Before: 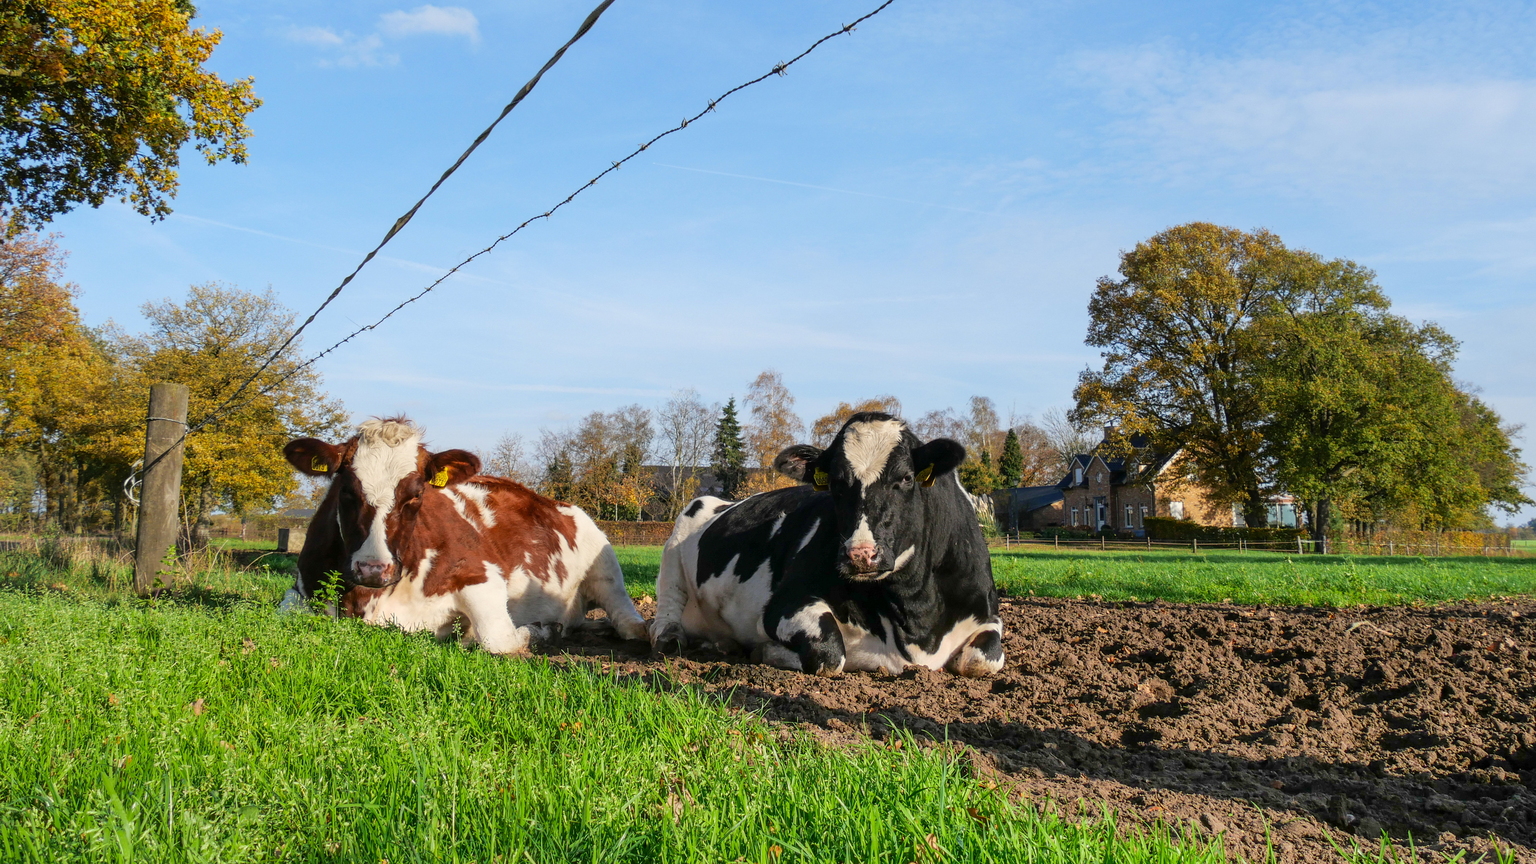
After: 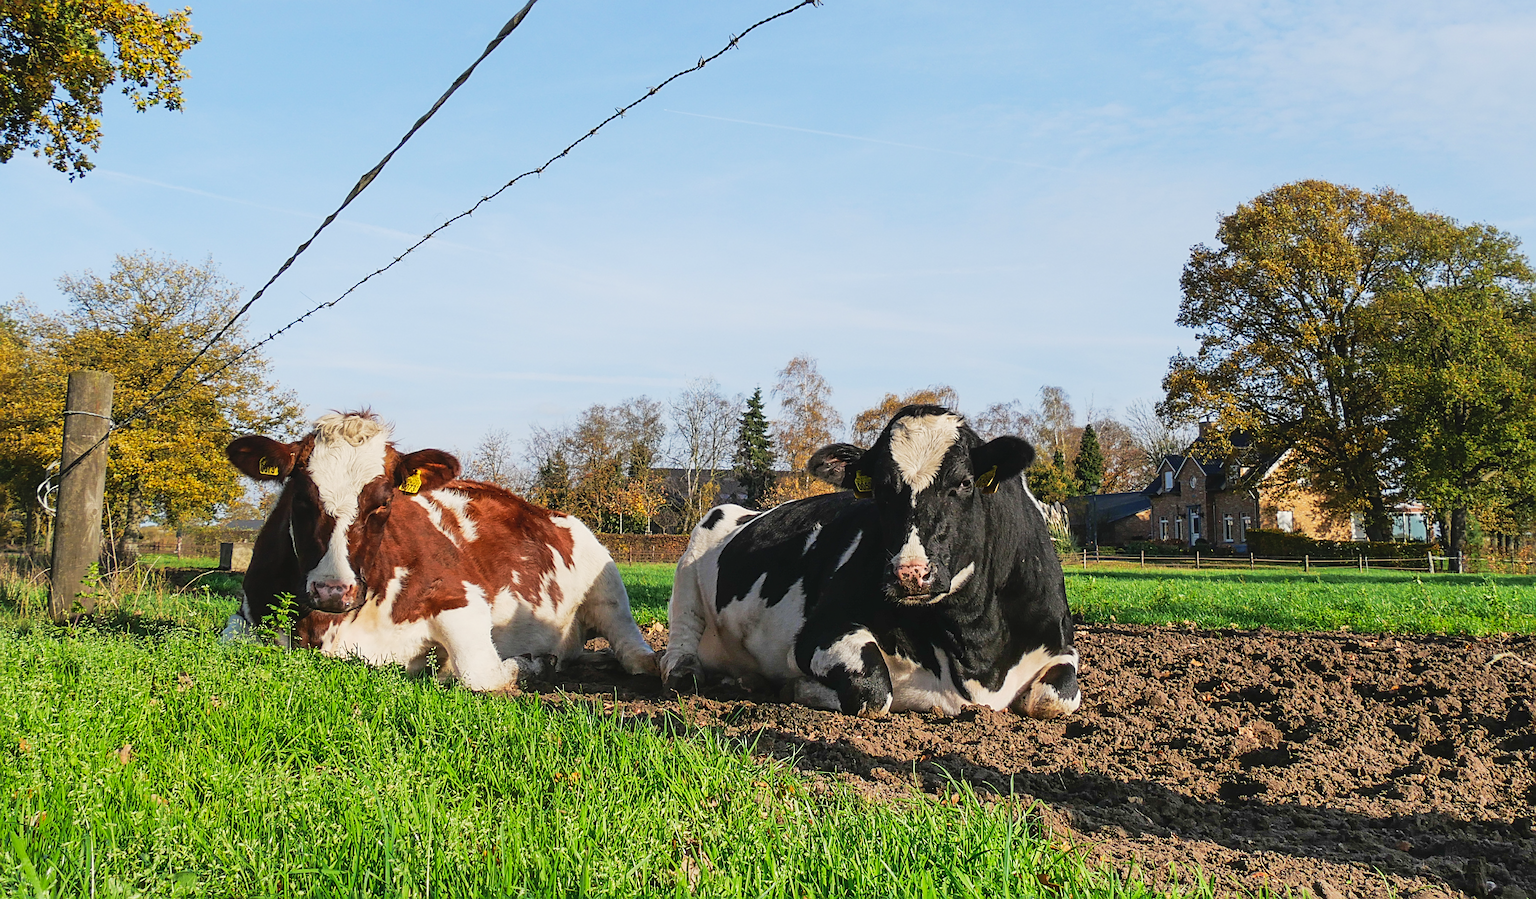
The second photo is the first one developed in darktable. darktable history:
crop: left 6.056%, top 8.24%, right 9.55%, bottom 3.892%
tone curve: curves: ch0 [(0, 0.045) (0.155, 0.169) (0.46, 0.466) (0.751, 0.788) (1, 0.961)]; ch1 [(0, 0) (0.43, 0.408) (0.472, 0.469) (0.505, 0.503) (0.553, 0.555) (0.592, 0.581) (1, 1)]; ch2 [(0, 0) (0.505, 0.495) (0.579, 0.569) (1, 1)], preserve colors none
sharpen: on, module defaults
